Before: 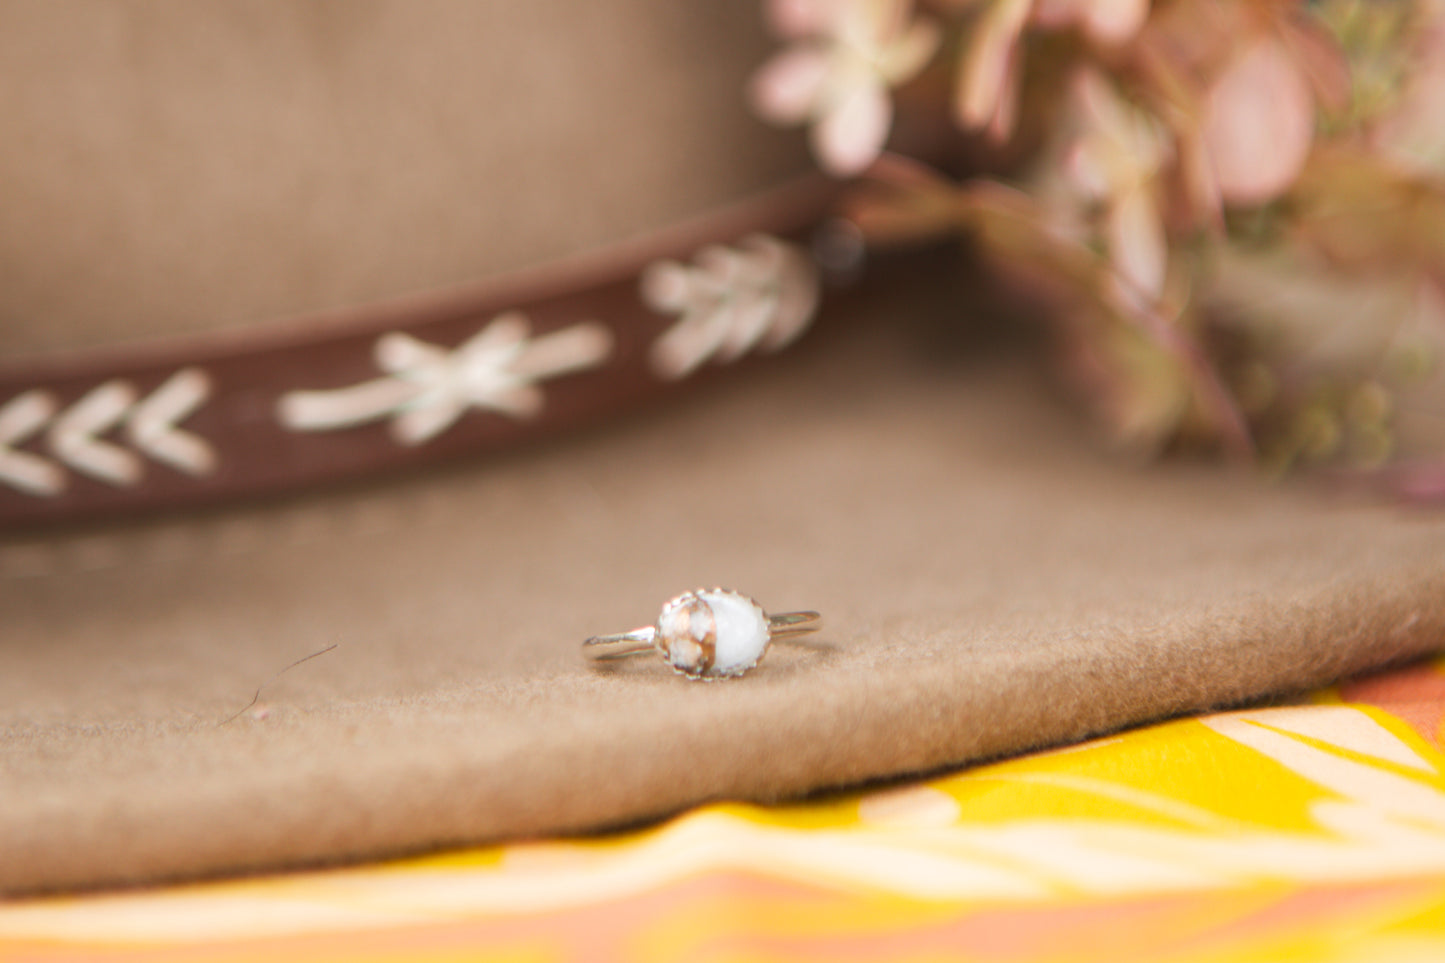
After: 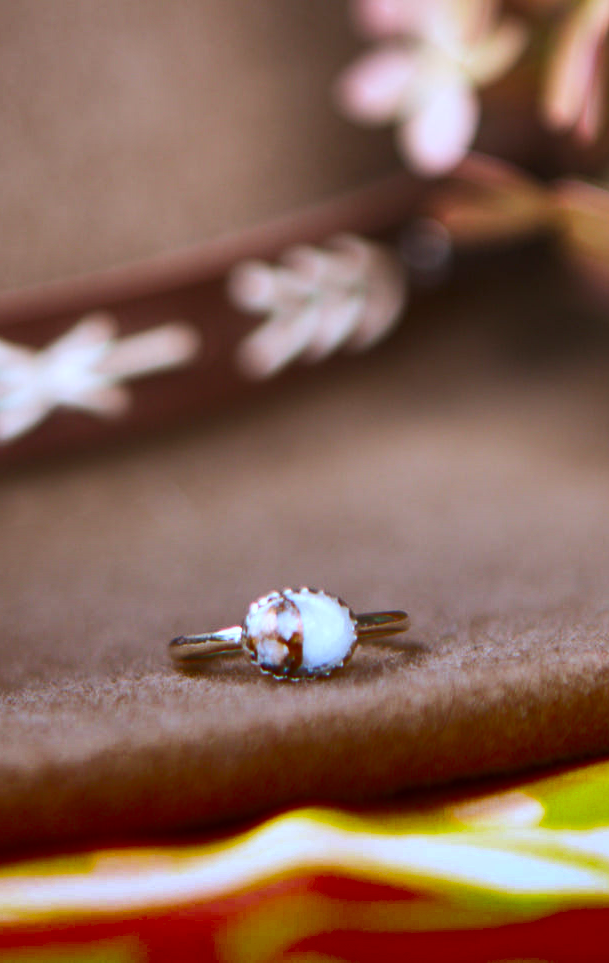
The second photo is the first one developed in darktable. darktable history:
shadows and highlights: radius 123.98, shadows 100, white point adjustment -3, highlights -100, highlights color adjustment 89.84%, soften with gaussian
levels: levels [0.031, 0.5, 0.969]
white balance: red 0.948, green 1.02, blue 1.176
contrast brightness saturation: contrast 0.16, saturation 0.32
crop: left 28.583%, right 29.231%
